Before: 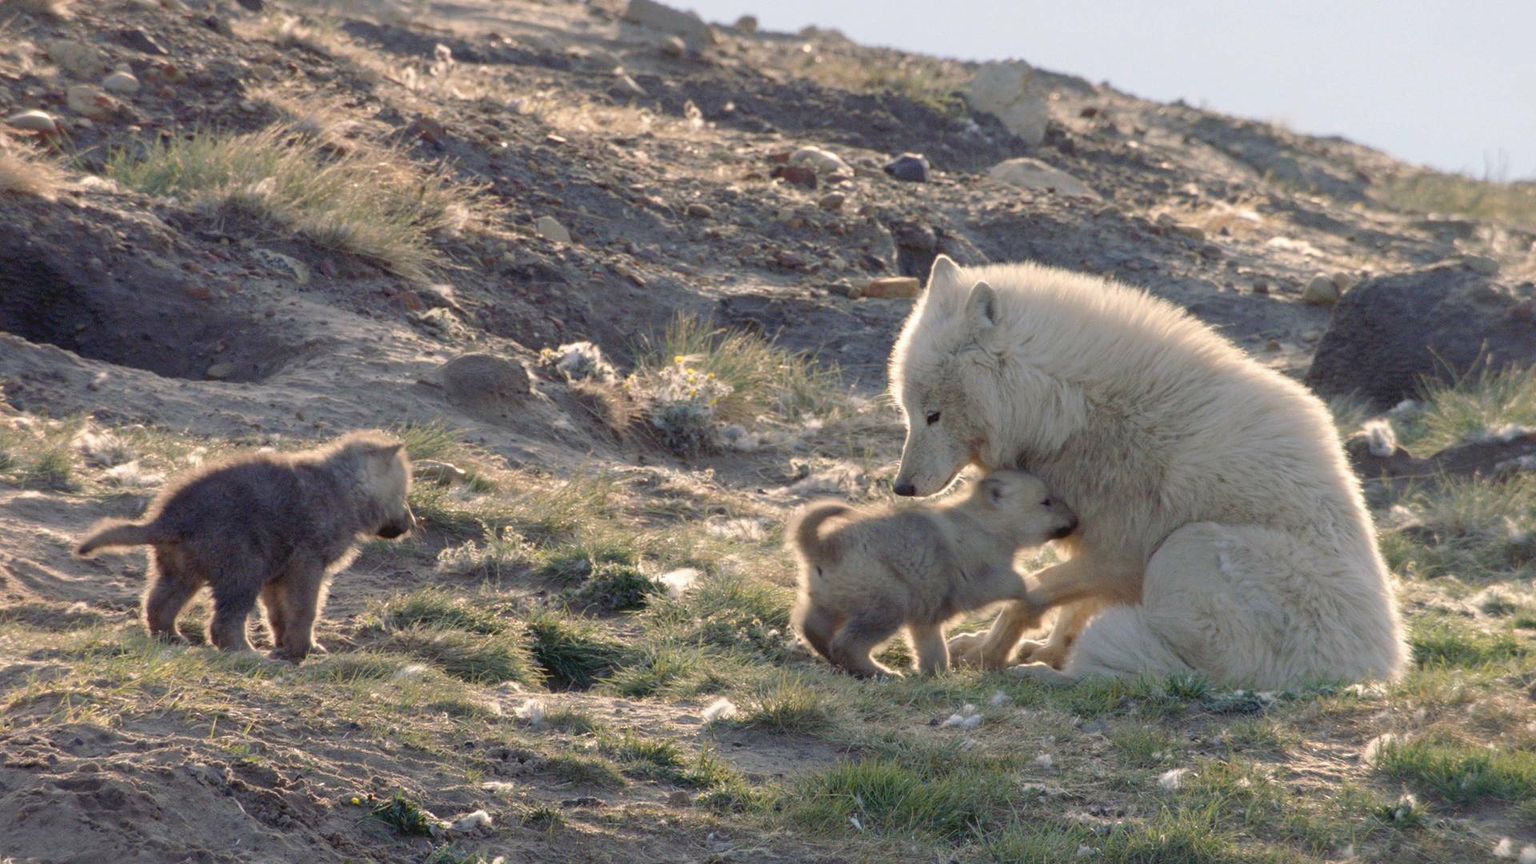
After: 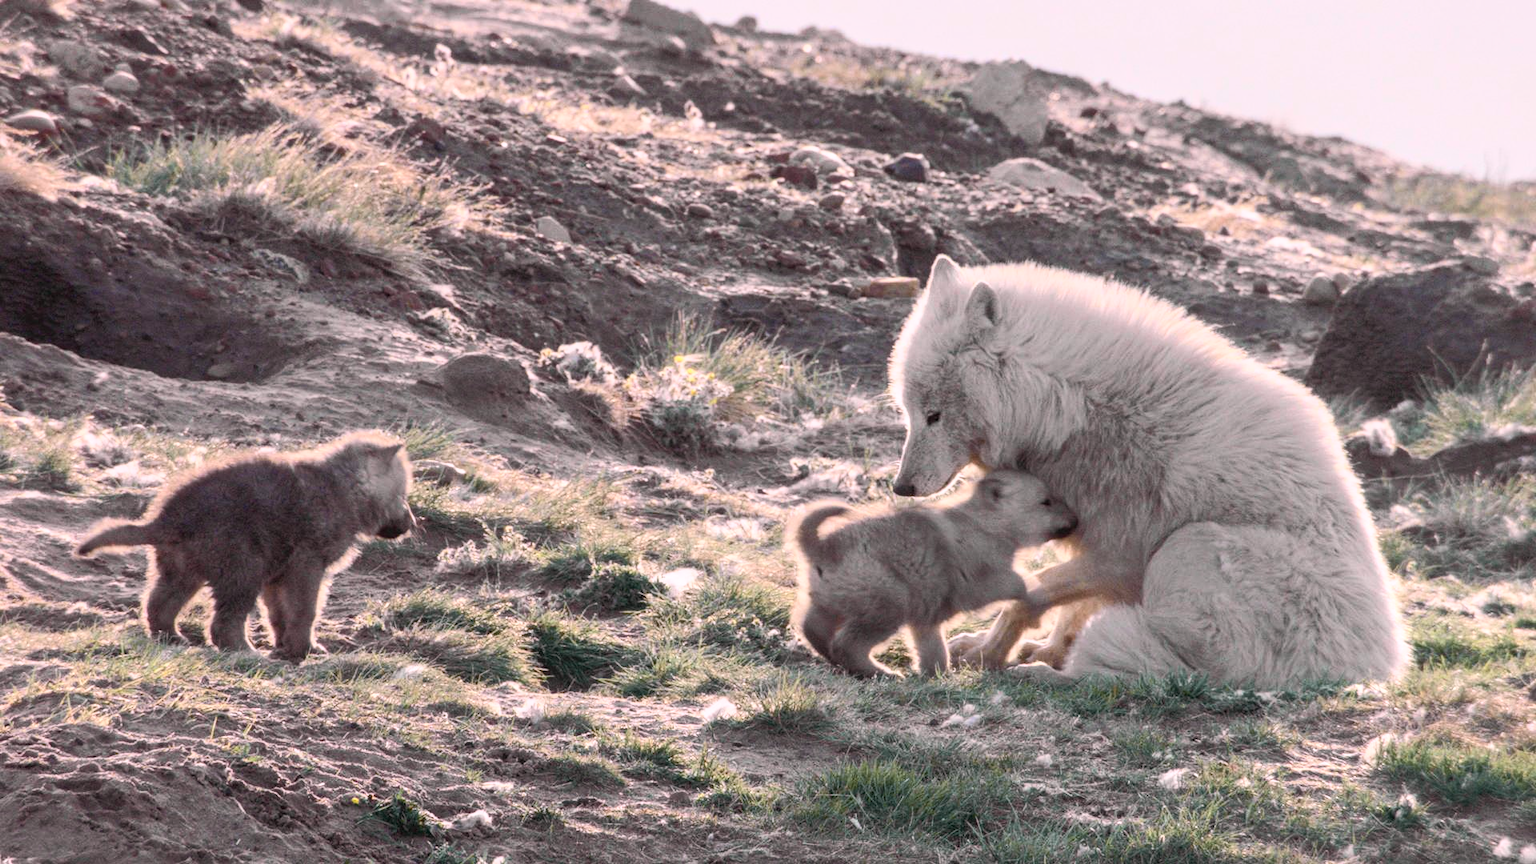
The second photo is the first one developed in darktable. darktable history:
exposure: exposure -0.116 EV, compensate exposure bias true, compensate highlight preservation false
tone curve: curves: ch0 [(0, 0.026) (0.172, 0.194) (0.398, 0.437) (0.469, 0.544) (0.612, 0.741) (0.845, 0.926) (1, 0.968)]; ch1 [(0, 0) (0.437, 0.453) (0.472, 0.467) (0.502, 0.502) (0.531, 0.537) (0.574, 0.583) (0.617, 0.64) (0.699, 0.749) (0.859, 0.919) (1, 1)]; ch2 [(0, 0) (0.33, 0.301) (0.421, 0.443) (0.476, 0.502) (0.511, 0.504) (0.553, 0.55) (0.595, 0.586) (0.664, 0.664) (1, 1)], color space Lab, independent channels, preserve colors none
white balance: red 1.05, blue 1.072
local contrast: on, module defaults
